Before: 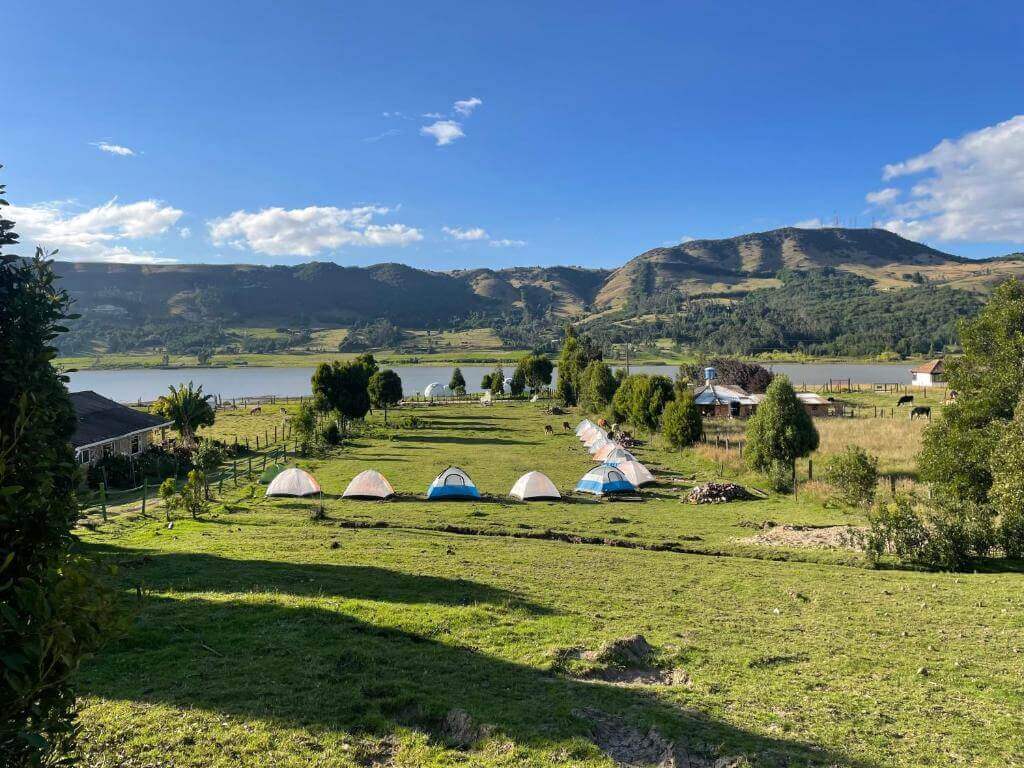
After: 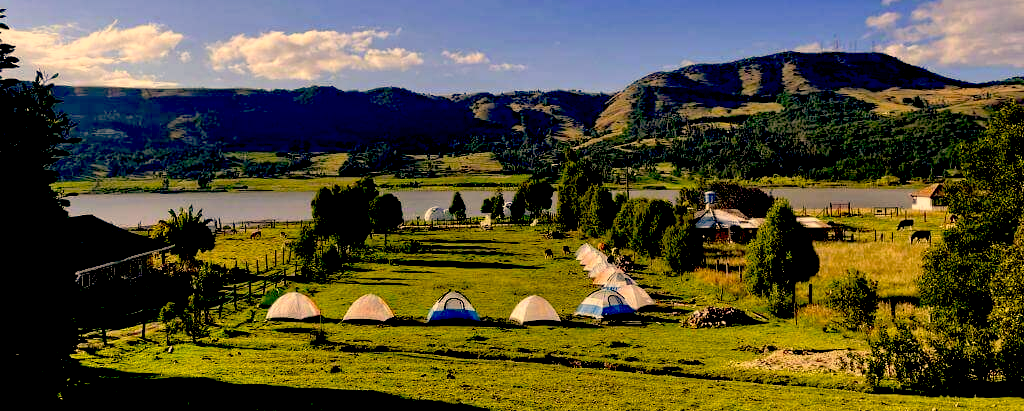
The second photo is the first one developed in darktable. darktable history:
exposure: black level correction 0.1, exposure -0.092 EV, compensate highlight preservation false
color correction: highlights a* 15, highlights b* 31.55
crop and rotate: top 23.043%, bottom 23.437%
